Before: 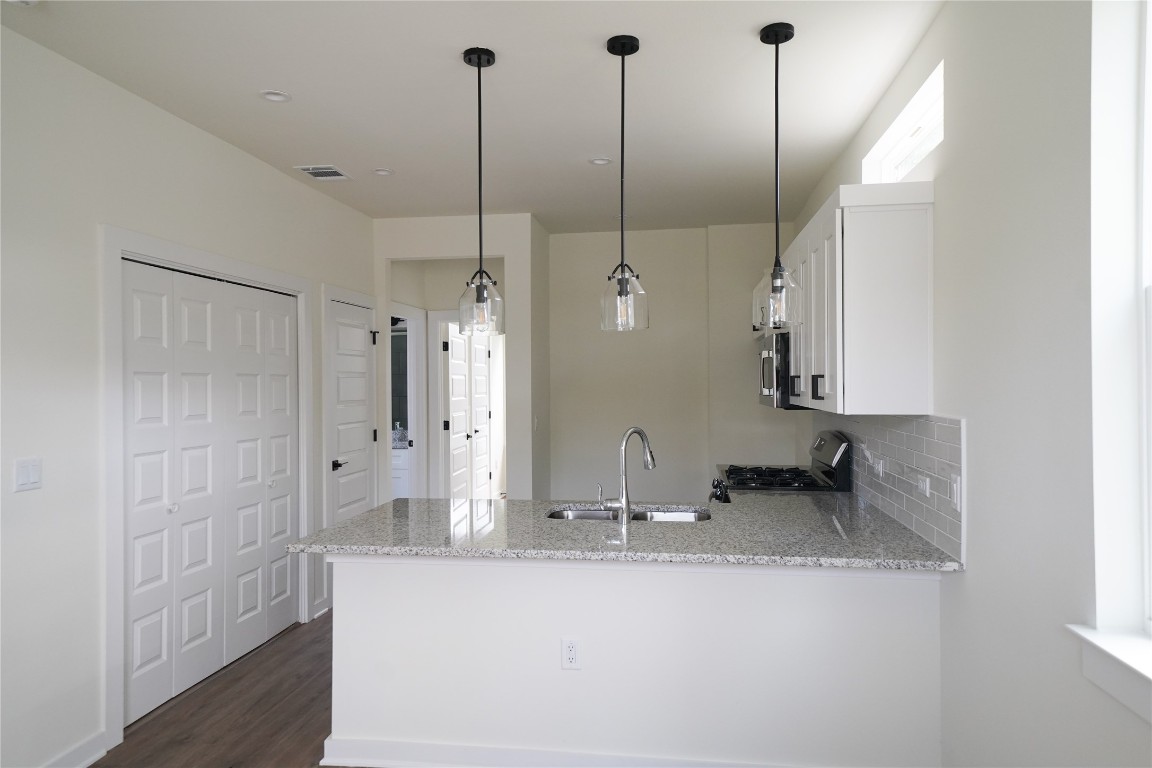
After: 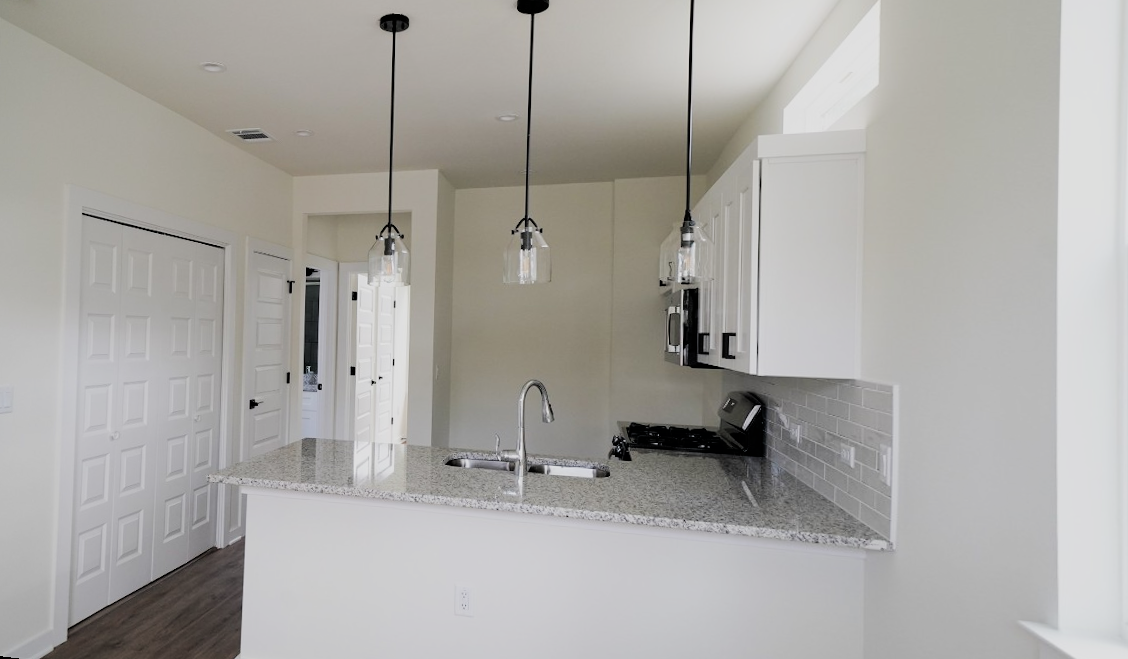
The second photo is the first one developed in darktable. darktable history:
filmic rgb: black relative exposure -5 EV, hardness 2.88, contrast 1.2, highlights saturation mix -30%
rotate and perspective: rotation 1.69°, lens shift (vertical) -0.023, lens shift (horizontal) -0.291, crop left 0.025, crop right 0.988, crop top 0.092, crop bottom 0.842
